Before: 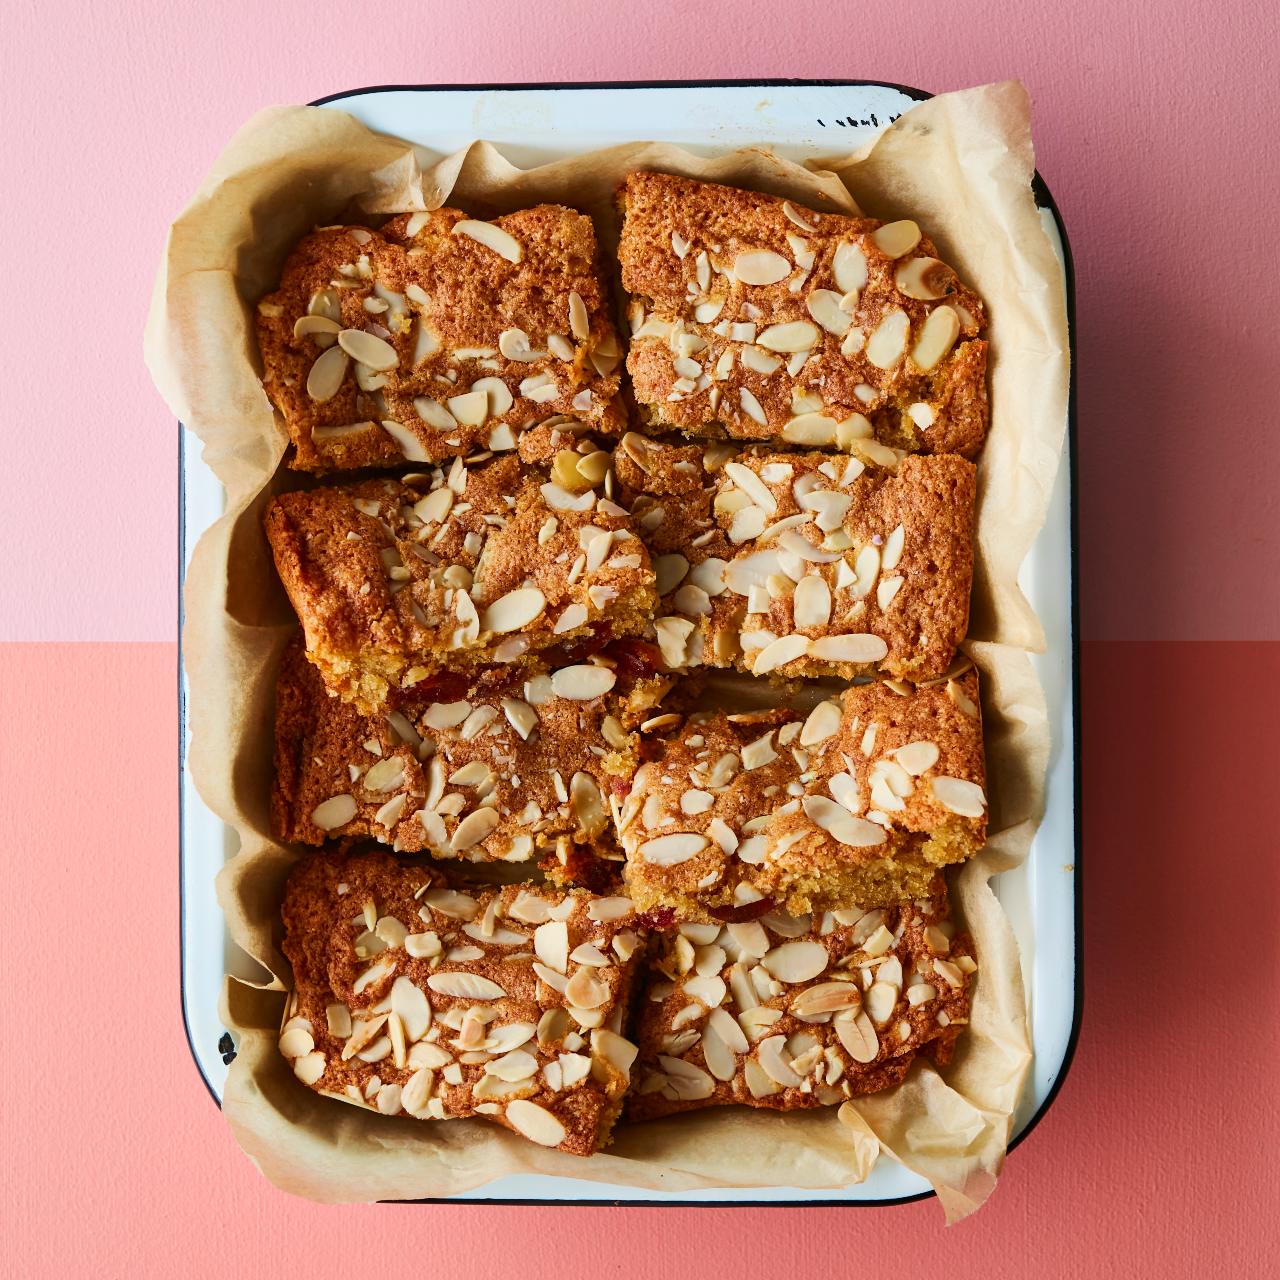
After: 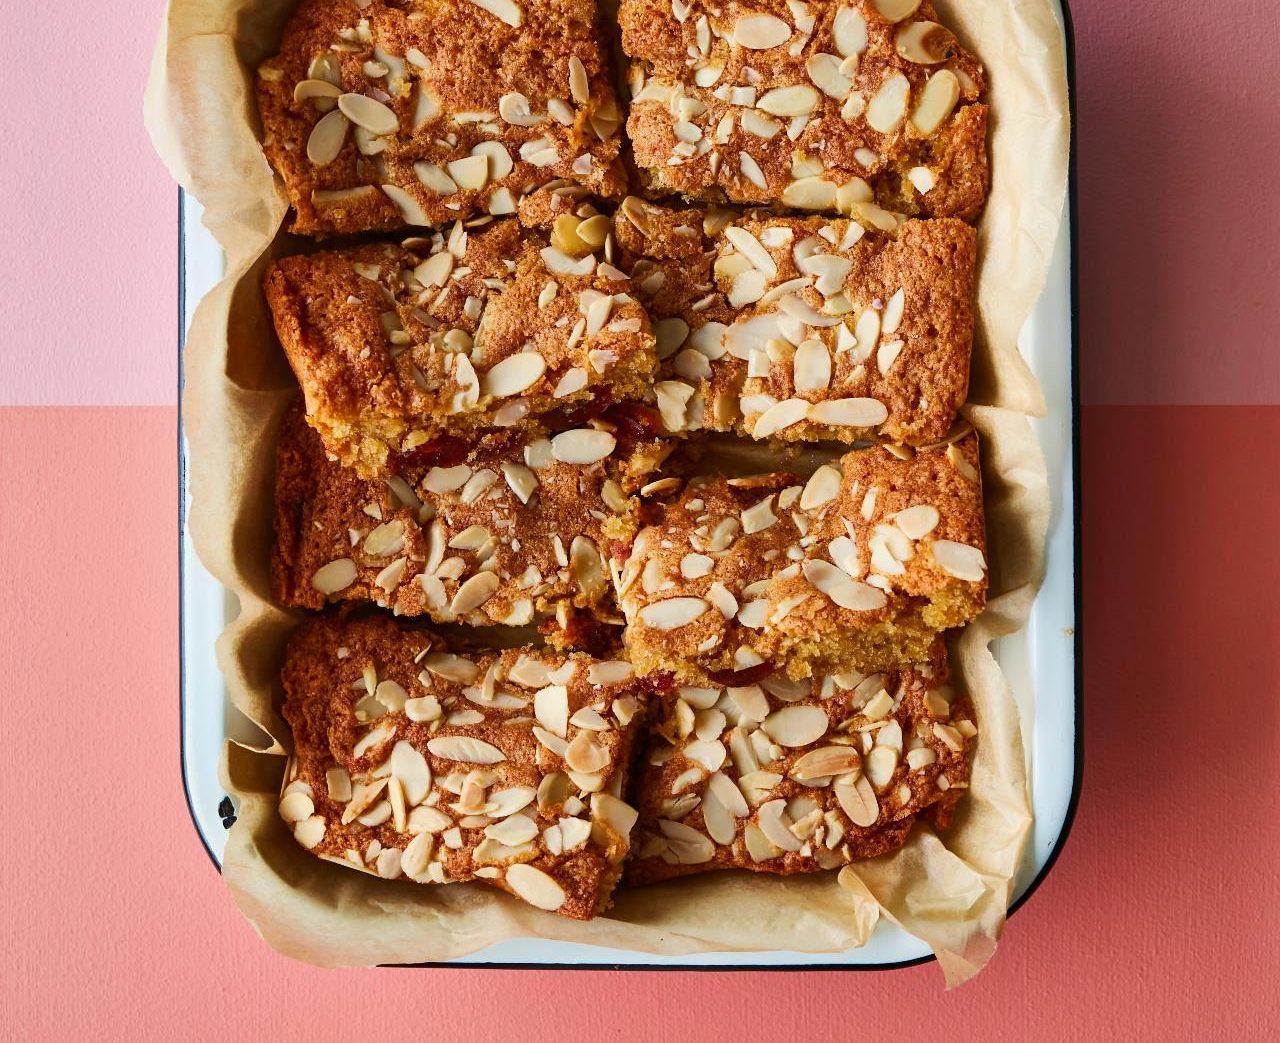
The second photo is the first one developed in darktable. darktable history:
exposure: compensate highlight preservation false
crop and rotate: top 18.507%
shadows and highlights: low approximation 0.01, soften with gaussian
tone equalizer: on, module defaults
